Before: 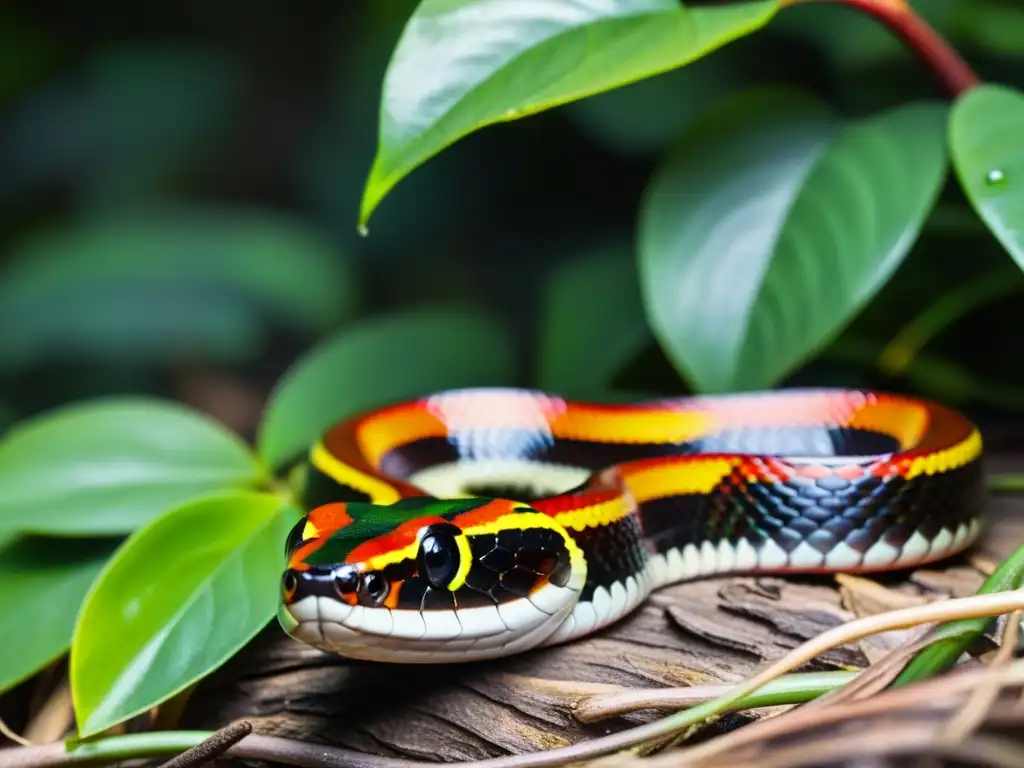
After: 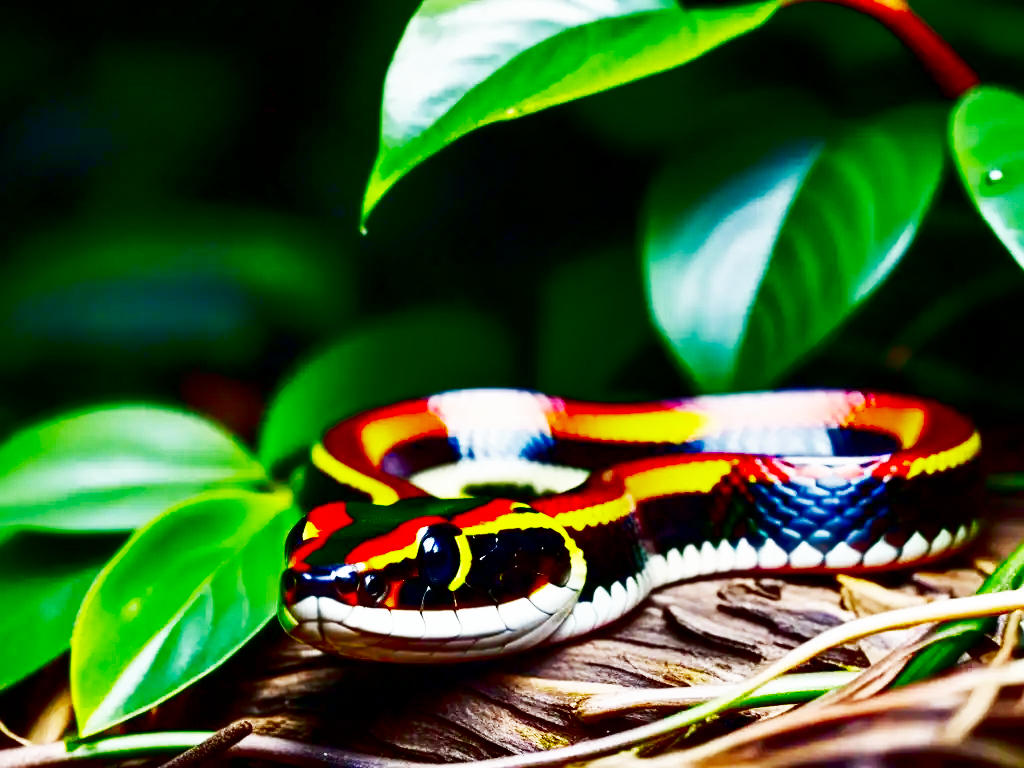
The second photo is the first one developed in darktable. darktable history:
base curve: curves: ch0 [(0, 0) (0.026, 0.03) (0.109, 0.232) (0.351, 0.748) (0.669, 0.968) (1, 1)], preserve colors none
contrast brightness saturation: brightness -0.99, saturation 0.982
